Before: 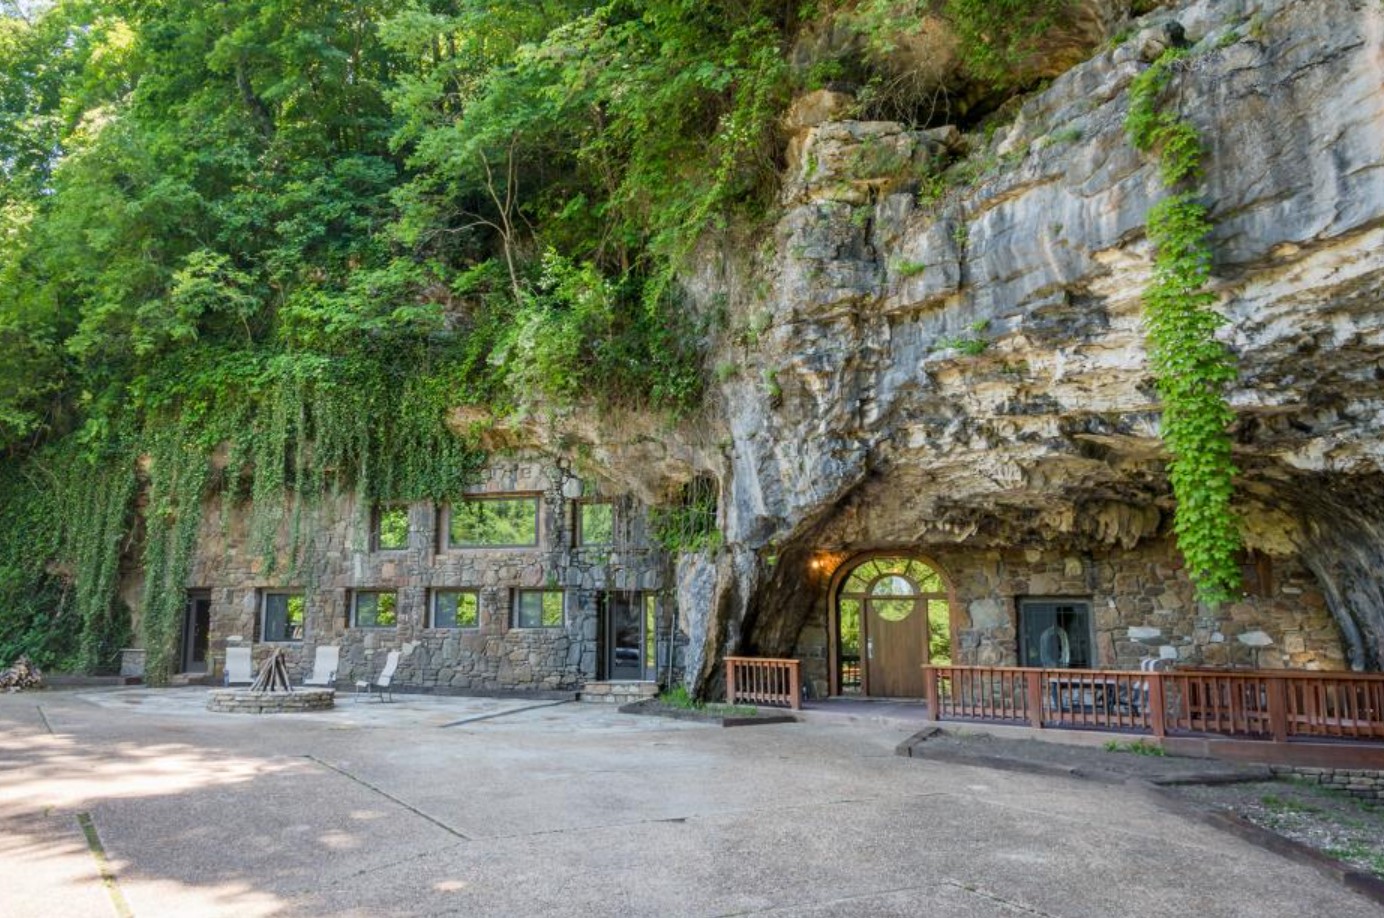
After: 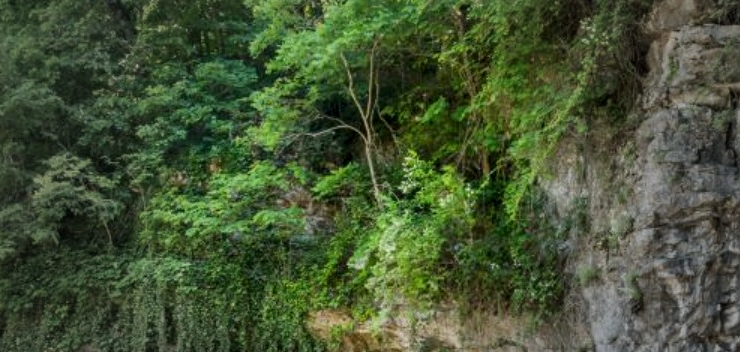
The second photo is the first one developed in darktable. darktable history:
vignetting: fall-off start 40.39%, fall-off radius 40.34%
local contrast: mode bilateral grid, contrast 19, coarseness 50, detail 119%, midtone range 0.2
crop: left 10.087%, top 10.489%, right 36.436%, bottom 51.124%
